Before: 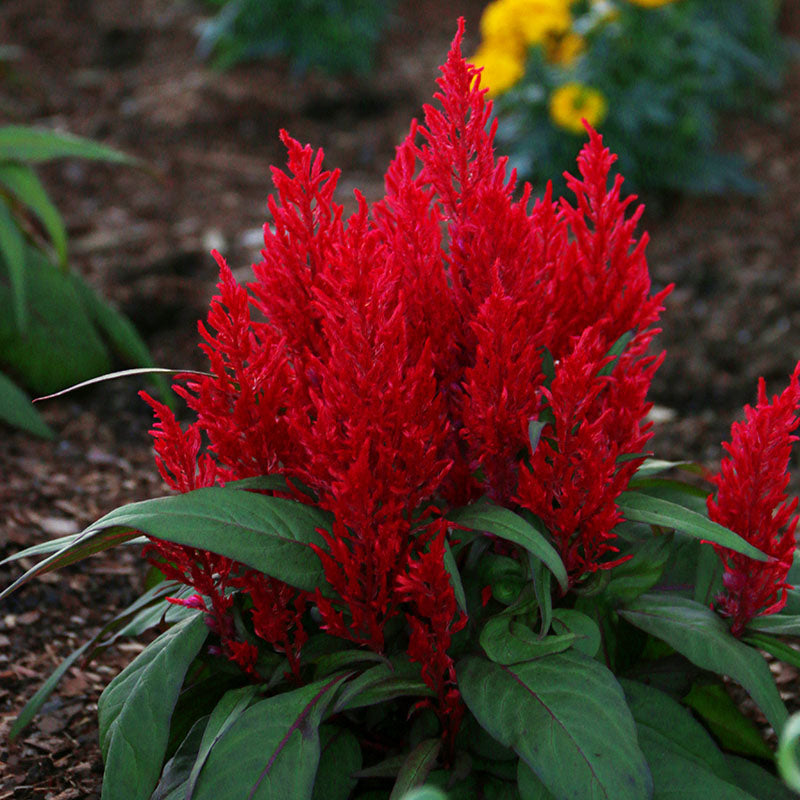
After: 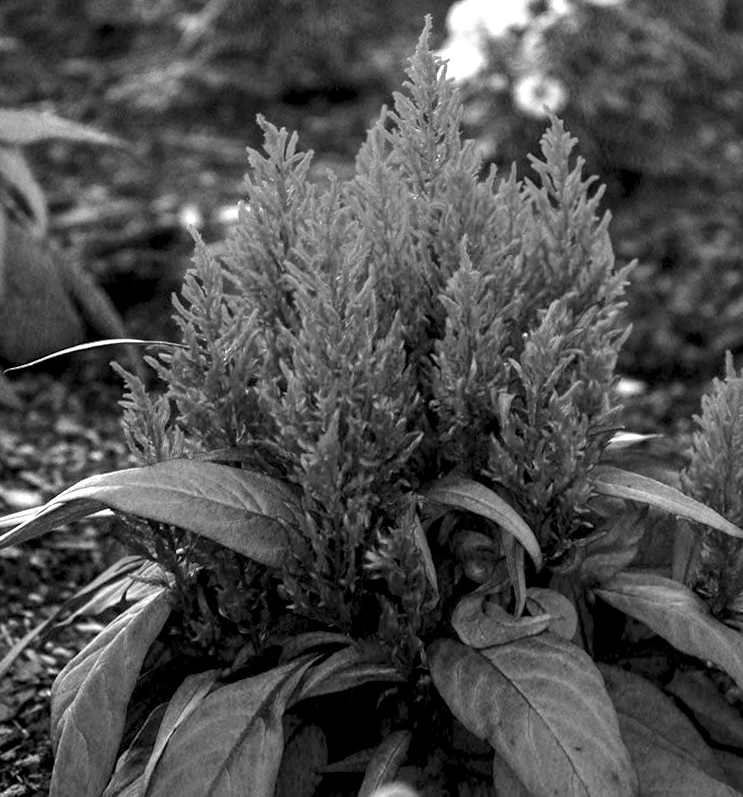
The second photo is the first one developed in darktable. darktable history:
monochrome: a 26.22, b 42.67, size 0.8
exposure: black level correction 0, exposure 1.5 EV, compensate highlight preservation false
local contrast: detail 130%
rotate and perspective: rotation 0.215°, lens shift (vertical) -0.139, crop left 0.069, crop right 0.939, crop top 0.002, crop bottom 0.996
color balance rgb: shadows lift › luminance -41.13%, shadows lift › chroma 14.13%, shadows lift › hue 260°, power › luminance -3.76%, power › chroma 0.56%, power › hue 40.37°, highlights gain › luminance 16.81%, highlights gain › chroma 2.94%, highlights gain › hue 260°, global offset › luminance -0.29%, global offset › chroma 0.31%, global offset › hue 260°, perceptual saturation grading › global saturation 20%, perceptual saturation grading › highlights -13.92%, perceptual saturation grading › shadows 50%
